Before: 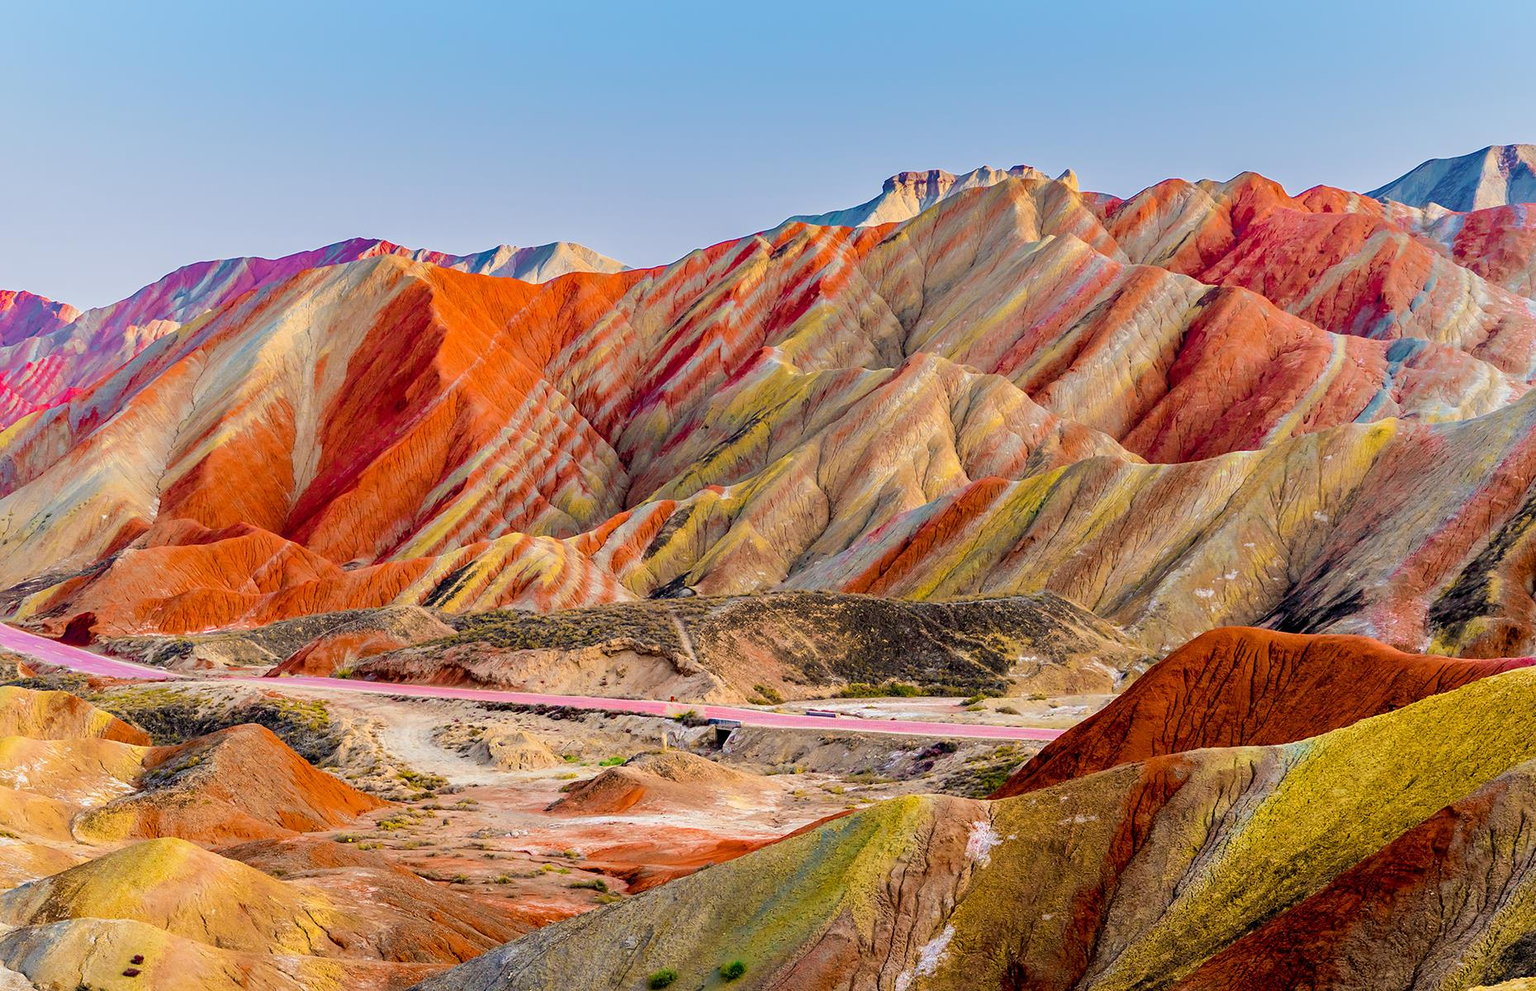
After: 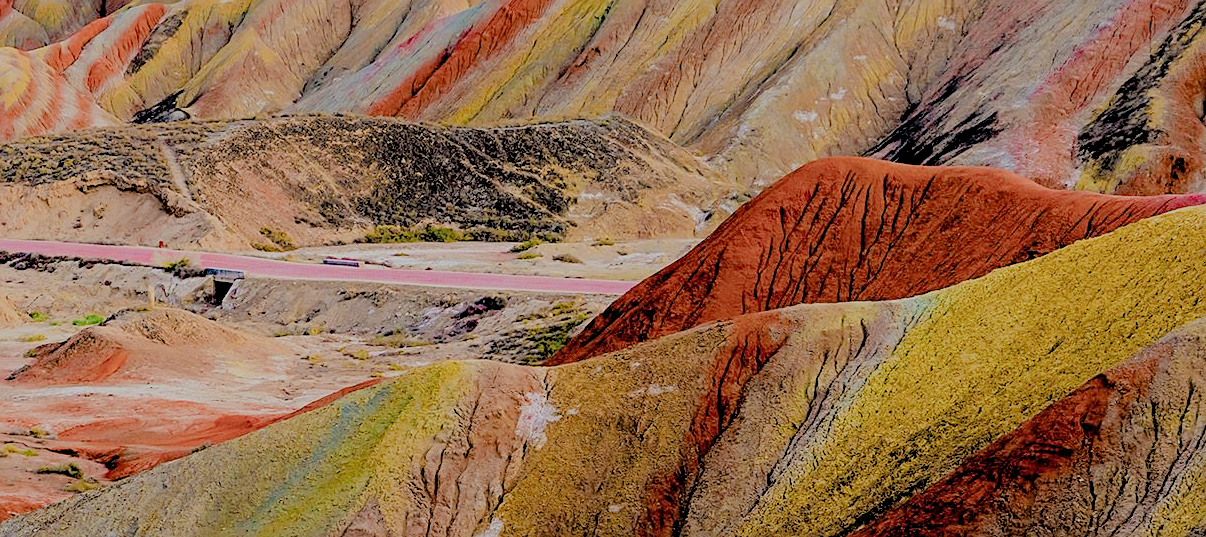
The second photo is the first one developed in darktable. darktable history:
crop and rotate: left 35.115%, top 50.248%, bottom 4.923%
filmic rgb: black relative exposure -4.42 EV, white relative exposure 6.6 EV, hardness 1.93, contrast 0.508
tone equalizer: -8 EV -0.754 EV, -7 EV -0.714 EV, -6 EV -0.633 EV, -5 EV -0.389 EV, -3 EV 0.401 EV, -2 EV 0.6 EV, -1 EV 0.697 EV, +0 EV 0.723 EV
sharpen: on, module defaults
